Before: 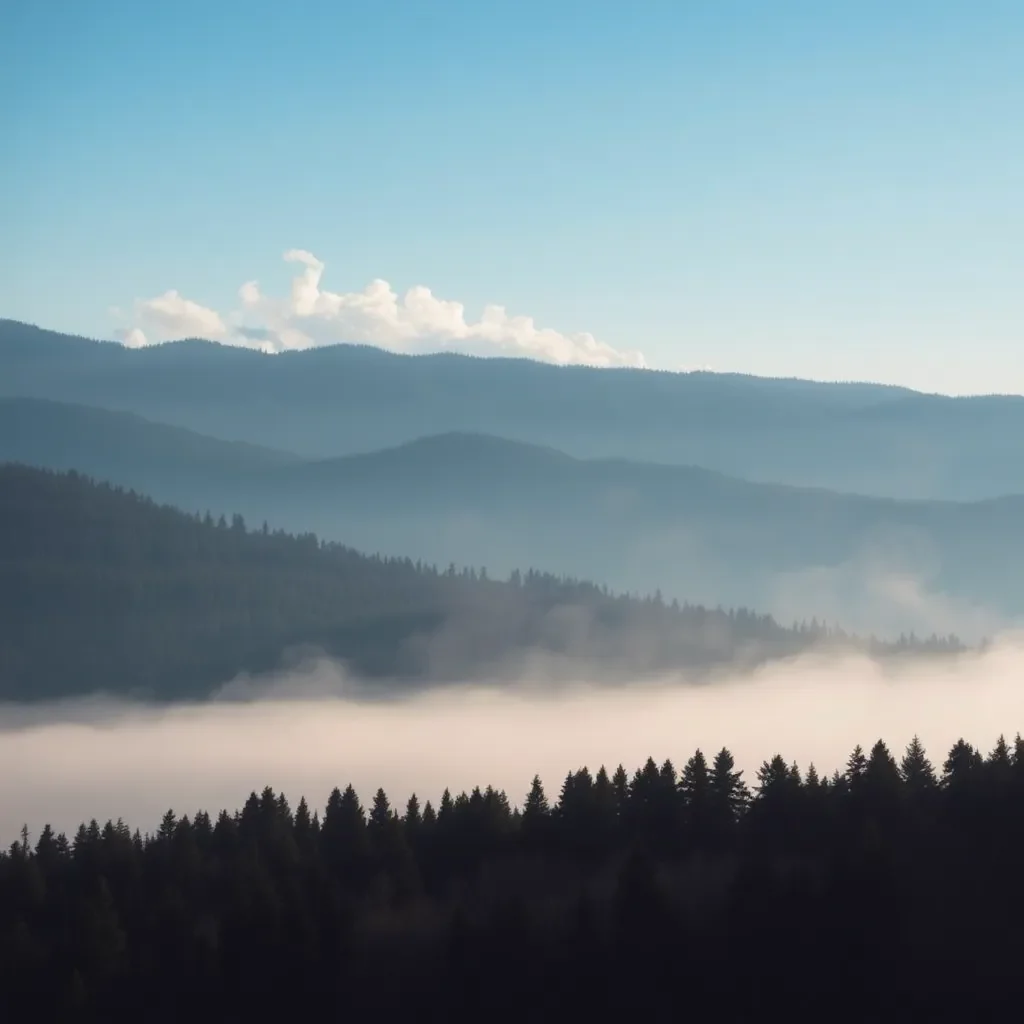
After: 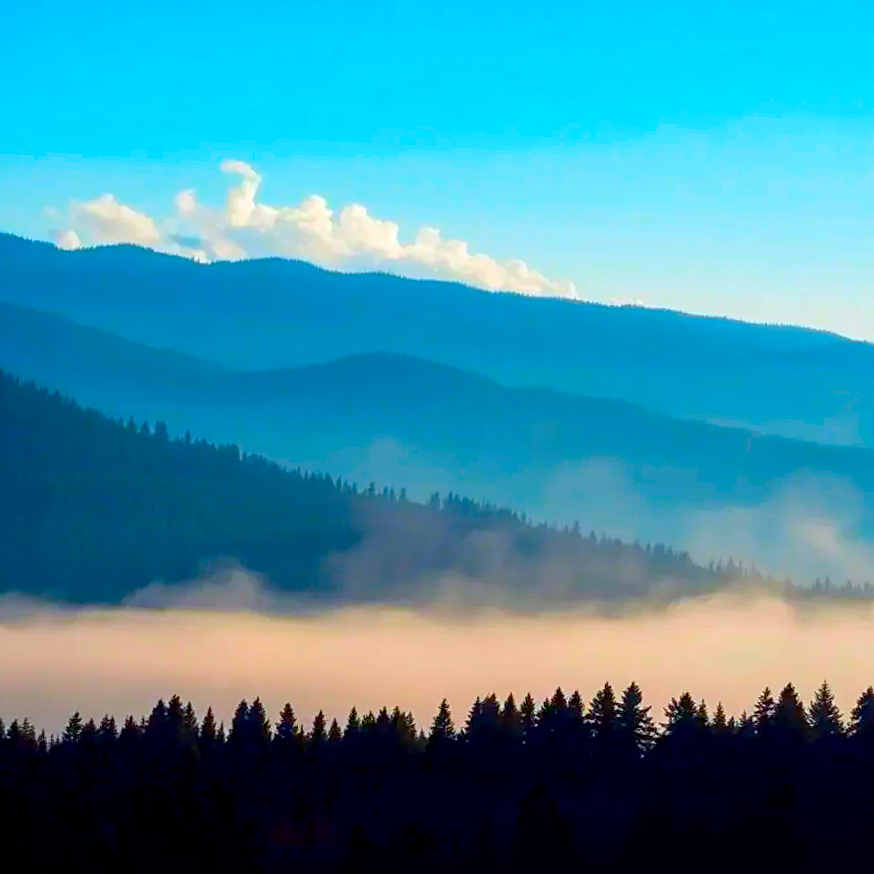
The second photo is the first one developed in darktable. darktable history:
white balance: red 0.986, blue 1.01
local contrast: on, module defaults
exposure: black level correction 0.016, exposure -0.009 EV, compensate highlight preservation false
crop and rotate: angle -3.27°, left 5.211%, top 5.211%, right 4.607%, bottom 4.607%
sharpen: on, module defaults
color correction: saturation 3
